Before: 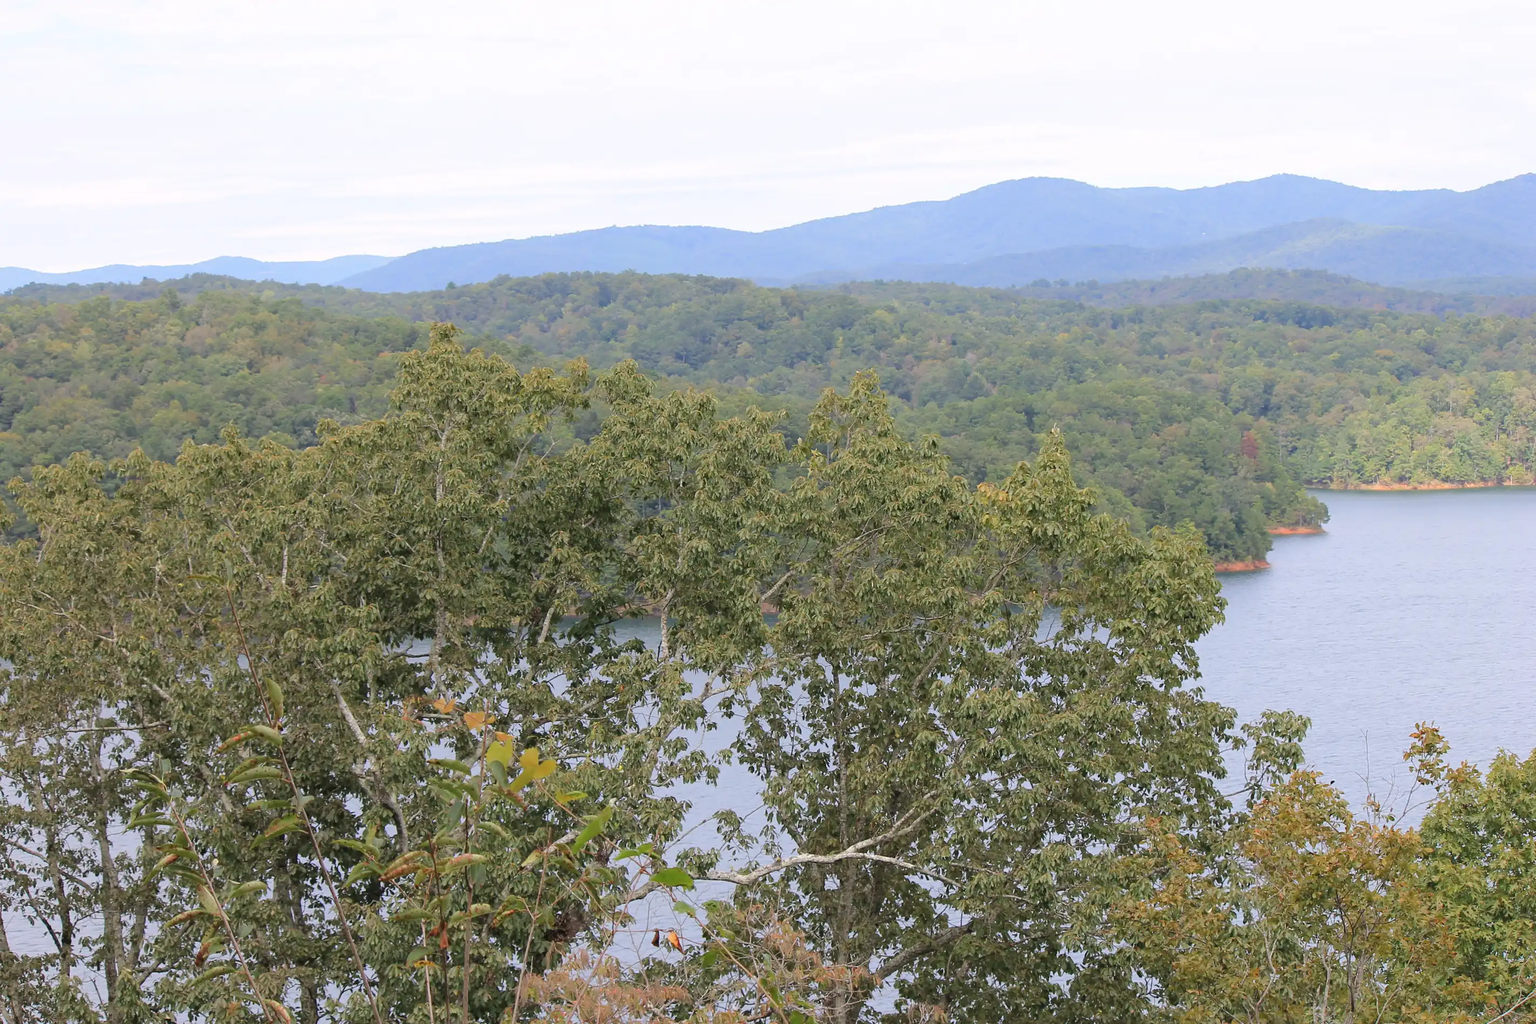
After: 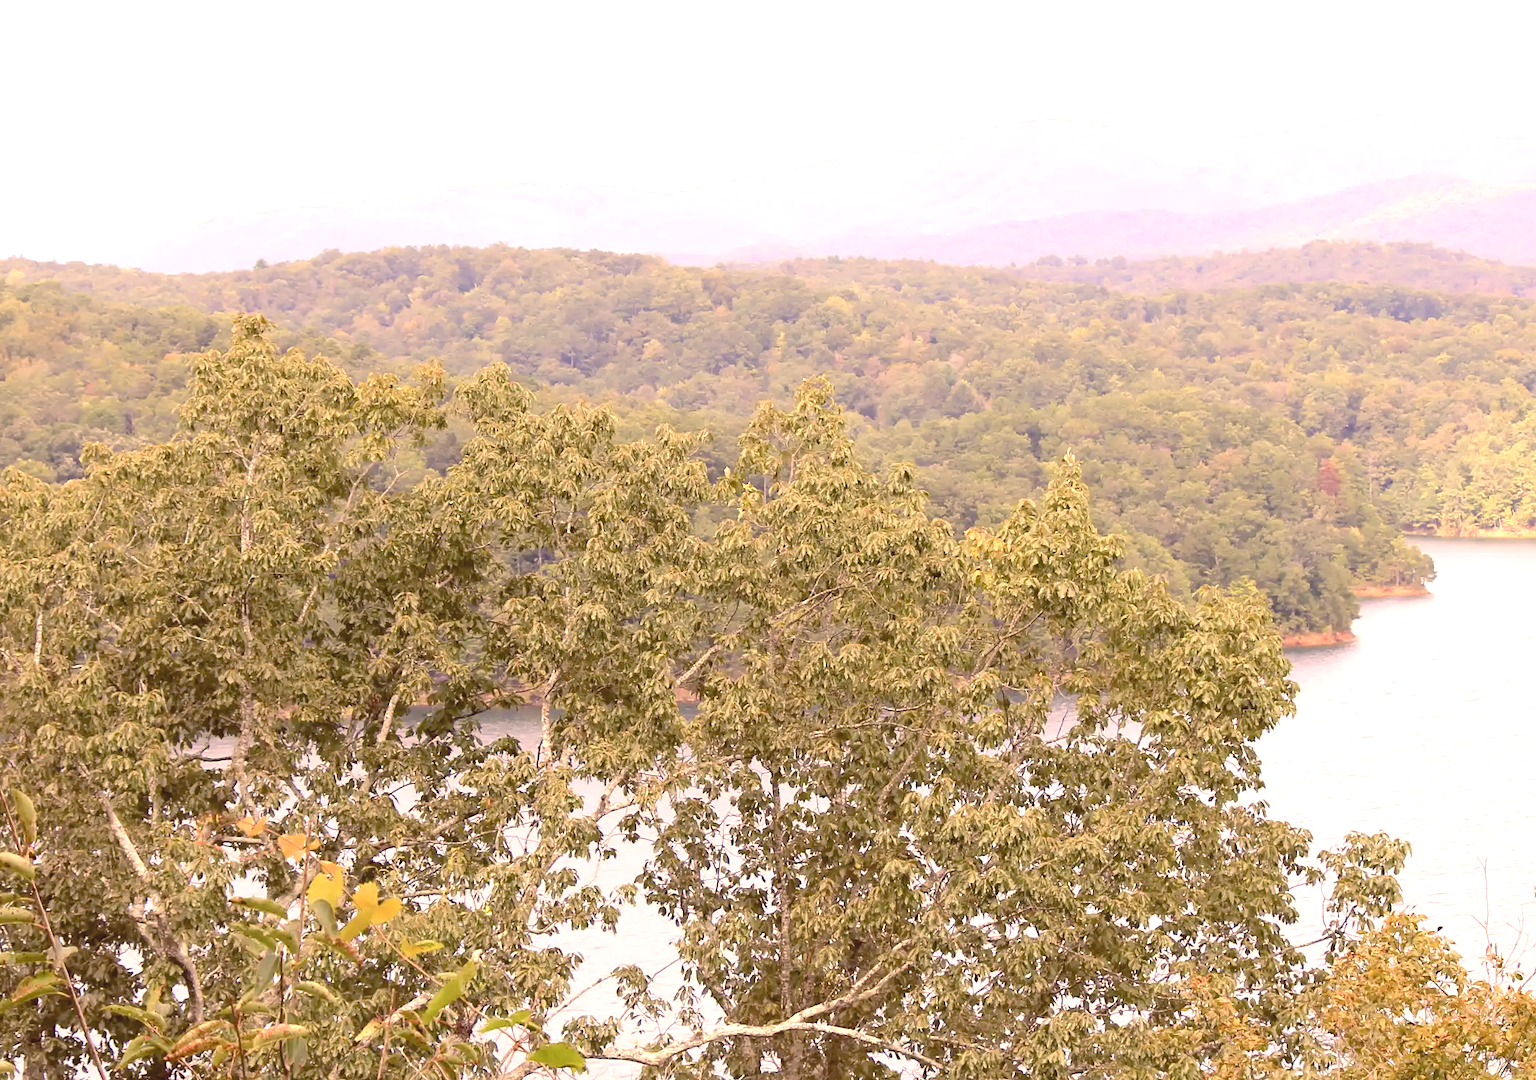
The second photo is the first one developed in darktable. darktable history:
crop: left 16.701%, top 8.659%, right 8.534%, bottom 12.475%
exposure: black level correction 0, exposure 1.001 EV, compensate exposure bias true, compensate highlight preservation false
color balance rgb: global offset › chroma 0.391%, global offset › hue 34.59°, perceptual saturation grading › global saturation 20%, perceptual saturation grading › highlights -25.521%, perceptual saturation grading › shadows 24.929%
color correction: highlights a* 19.87, highlights b* 27.17, shadows a* 3.32, shadows b* -17.5, saturation 0.747
